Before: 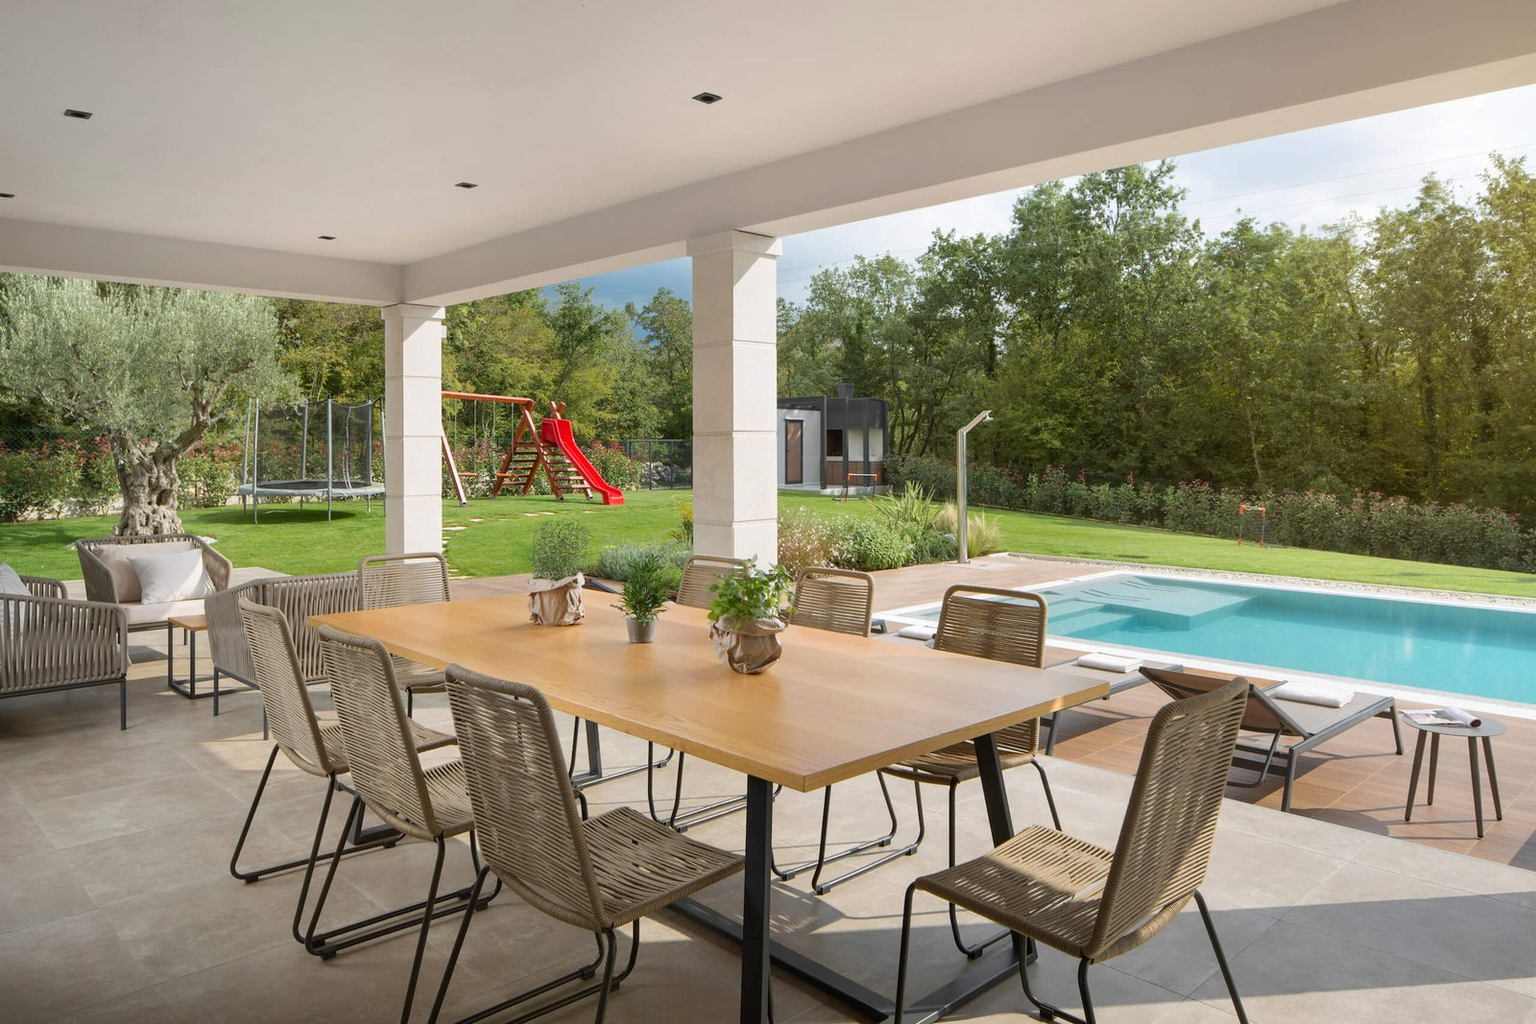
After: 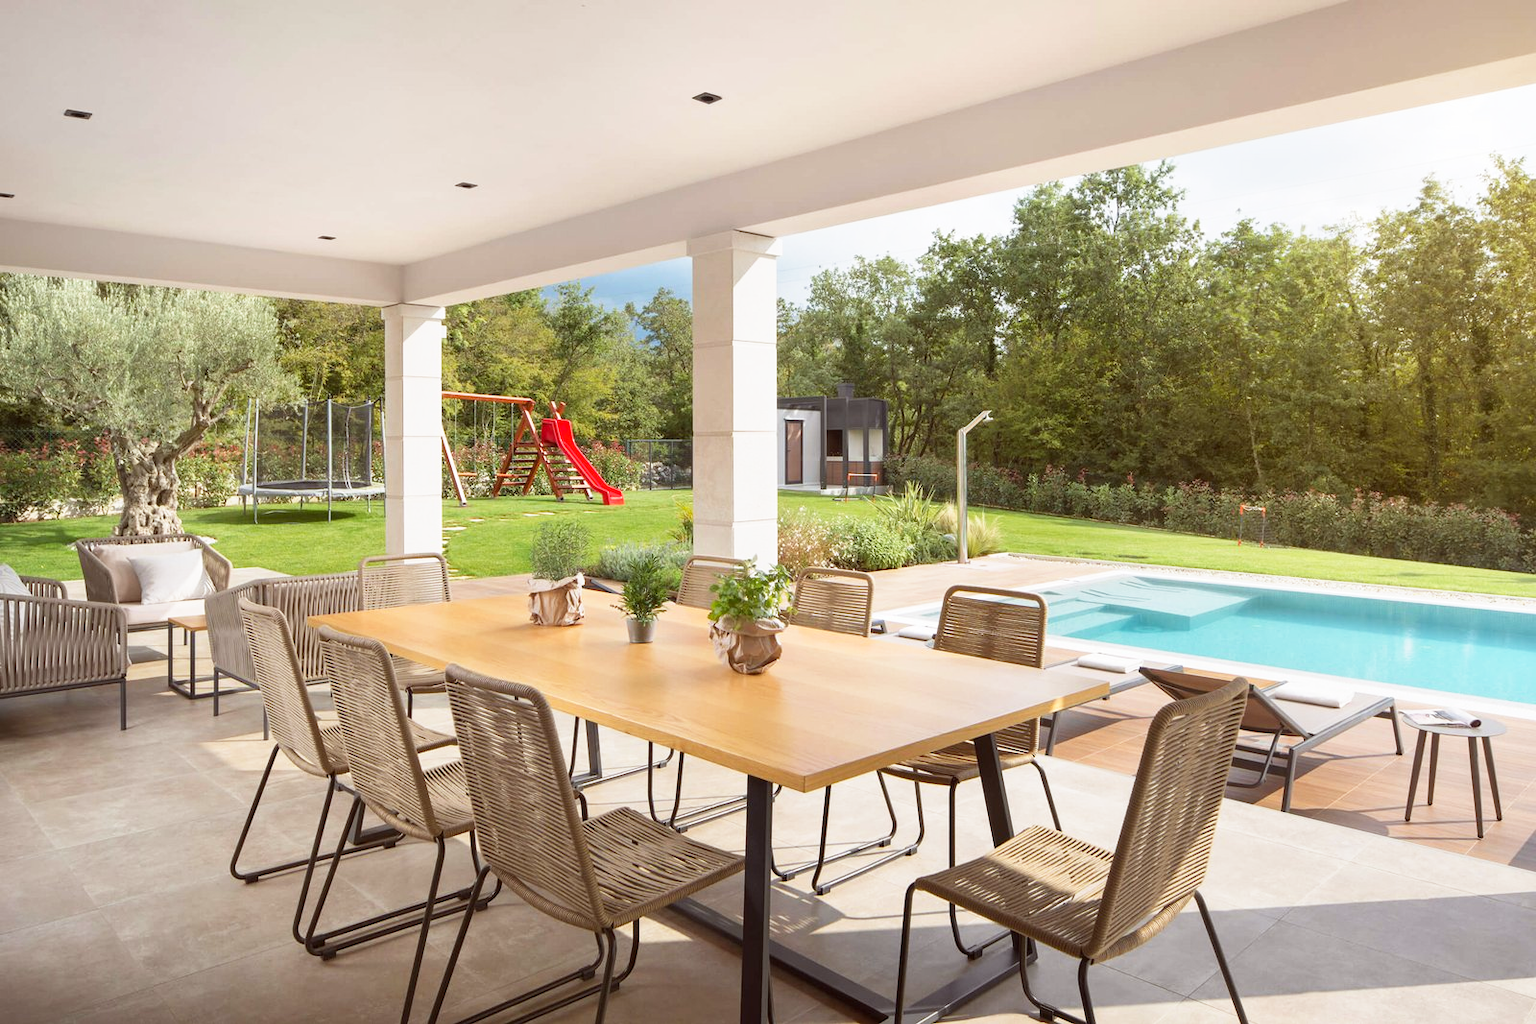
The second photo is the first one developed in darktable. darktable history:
base curve: curves: ch0 [(0, 0) (0.579, 0.807) (1, 1)], preserve colors none
color balance: mode lift, gamma, gain (sRGB), lift [1, 1.049, 1, 1]
